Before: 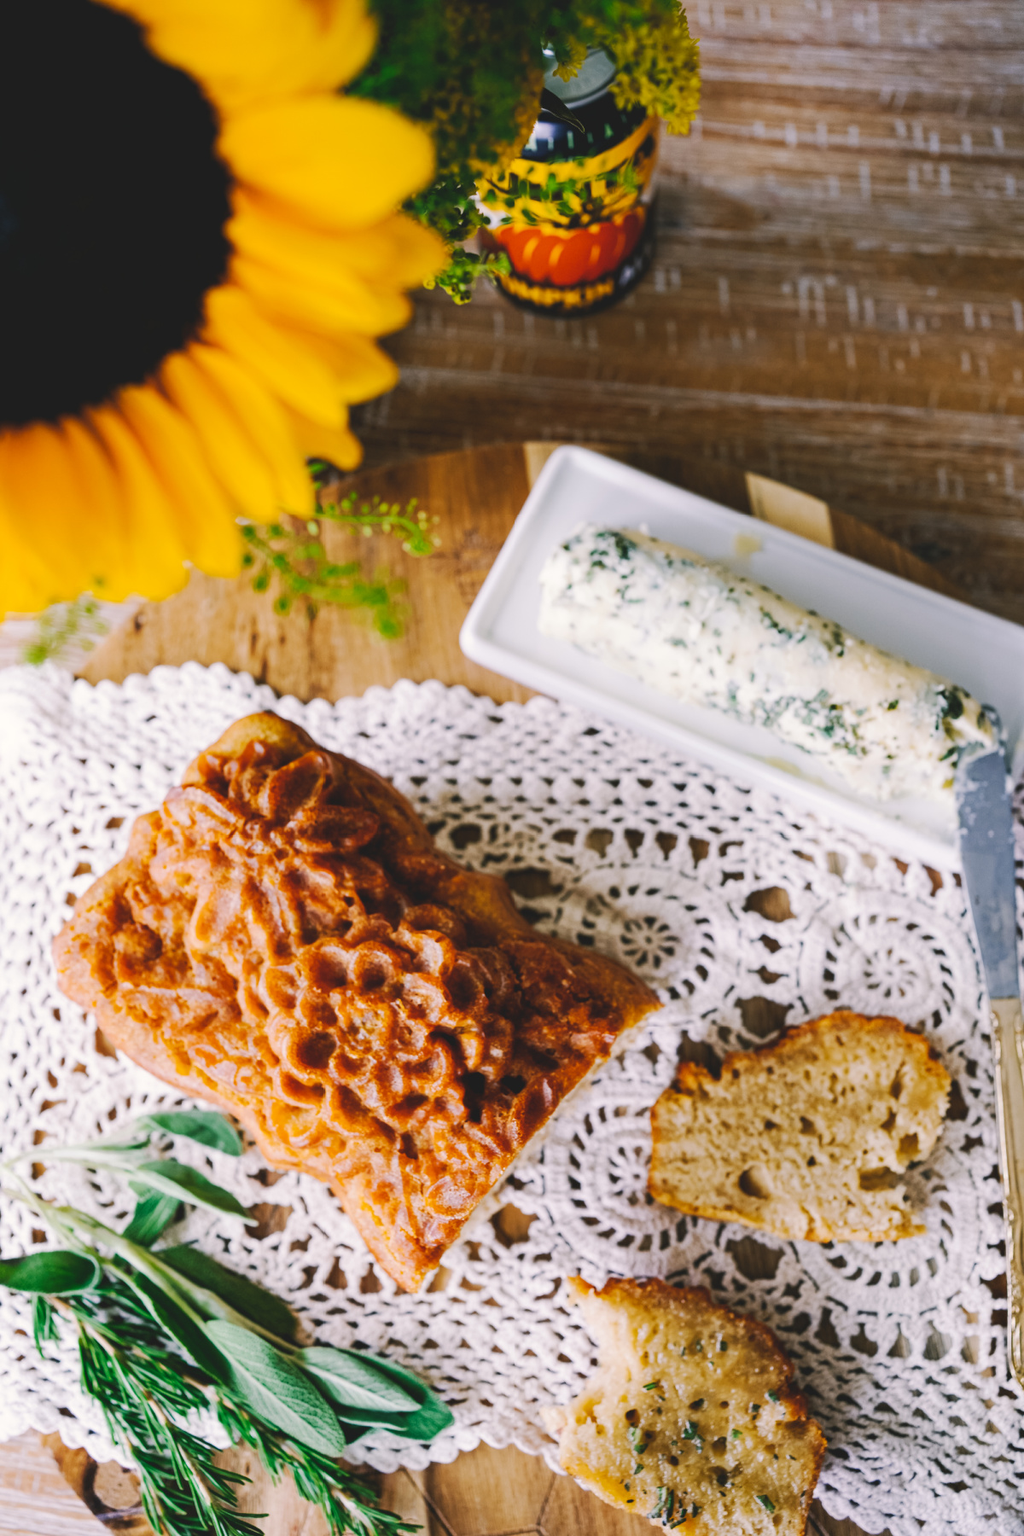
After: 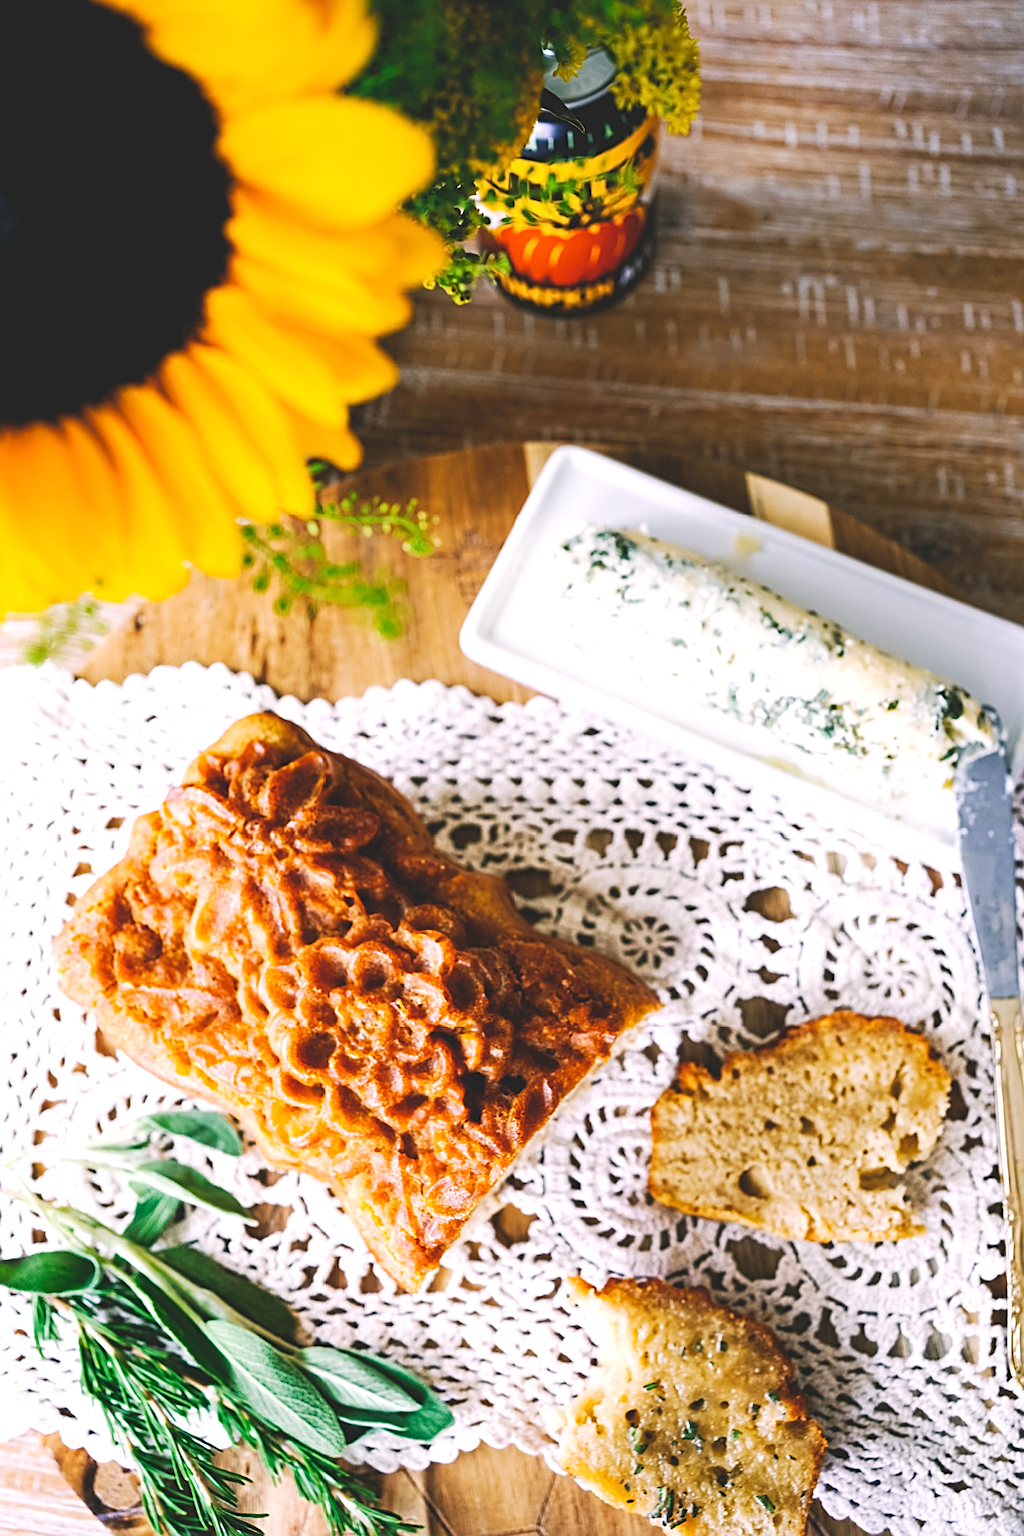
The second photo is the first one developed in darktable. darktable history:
sharpen: amount 0.575
exposure: black level correction 0, exposure 0.5 EV, compensate highlight preservation false
